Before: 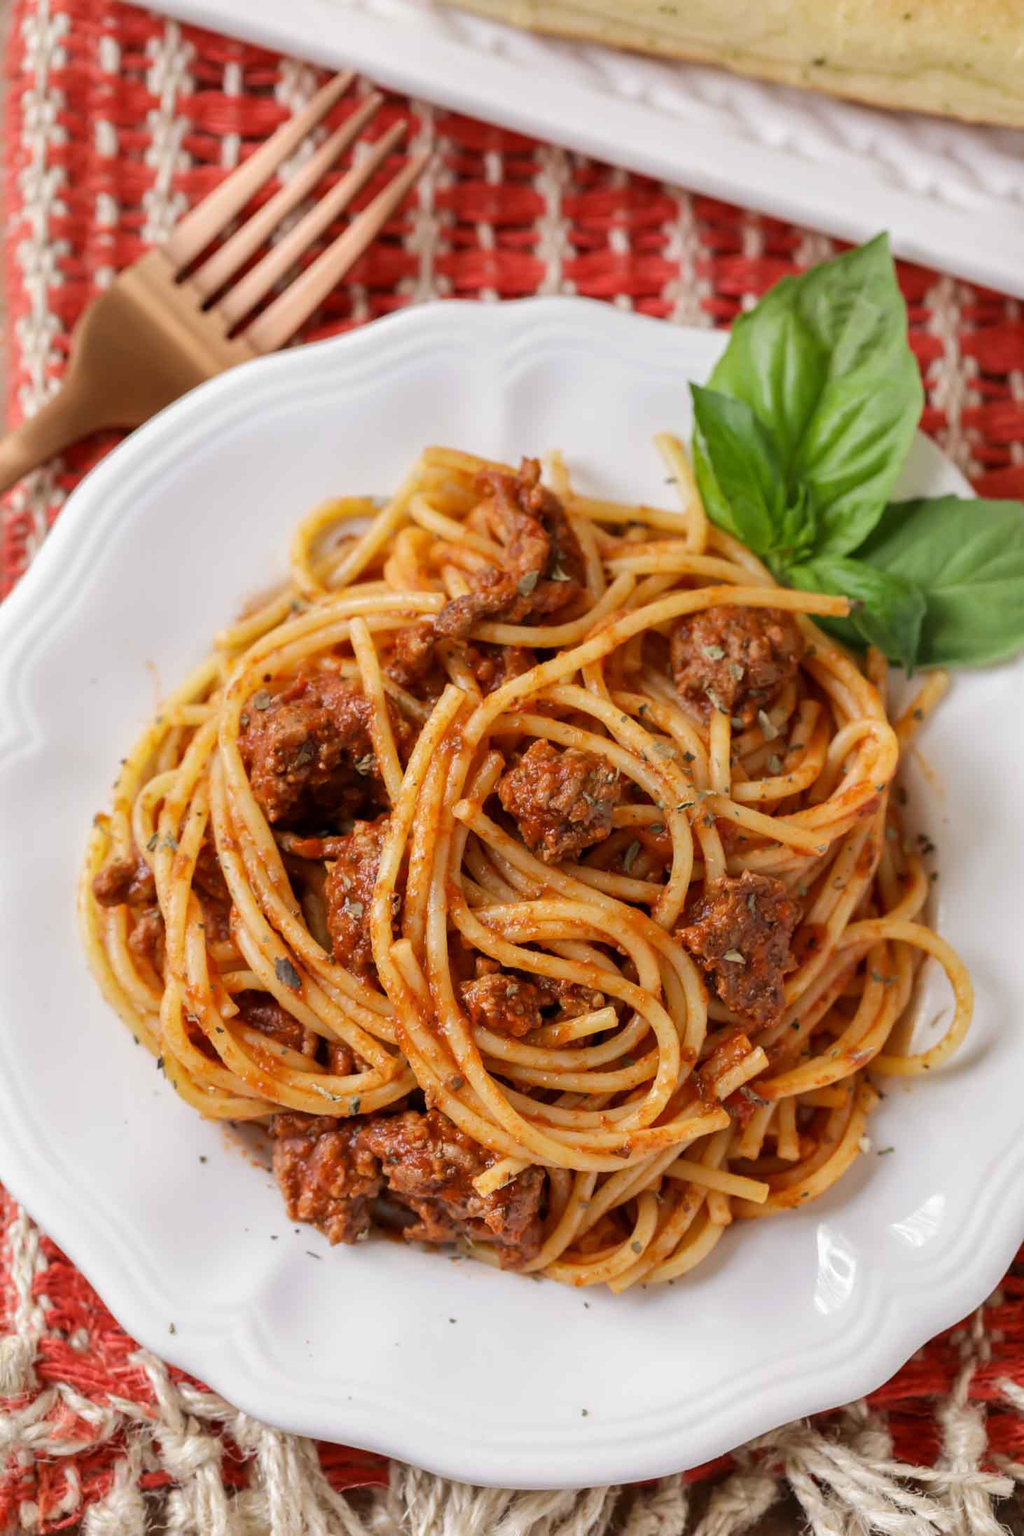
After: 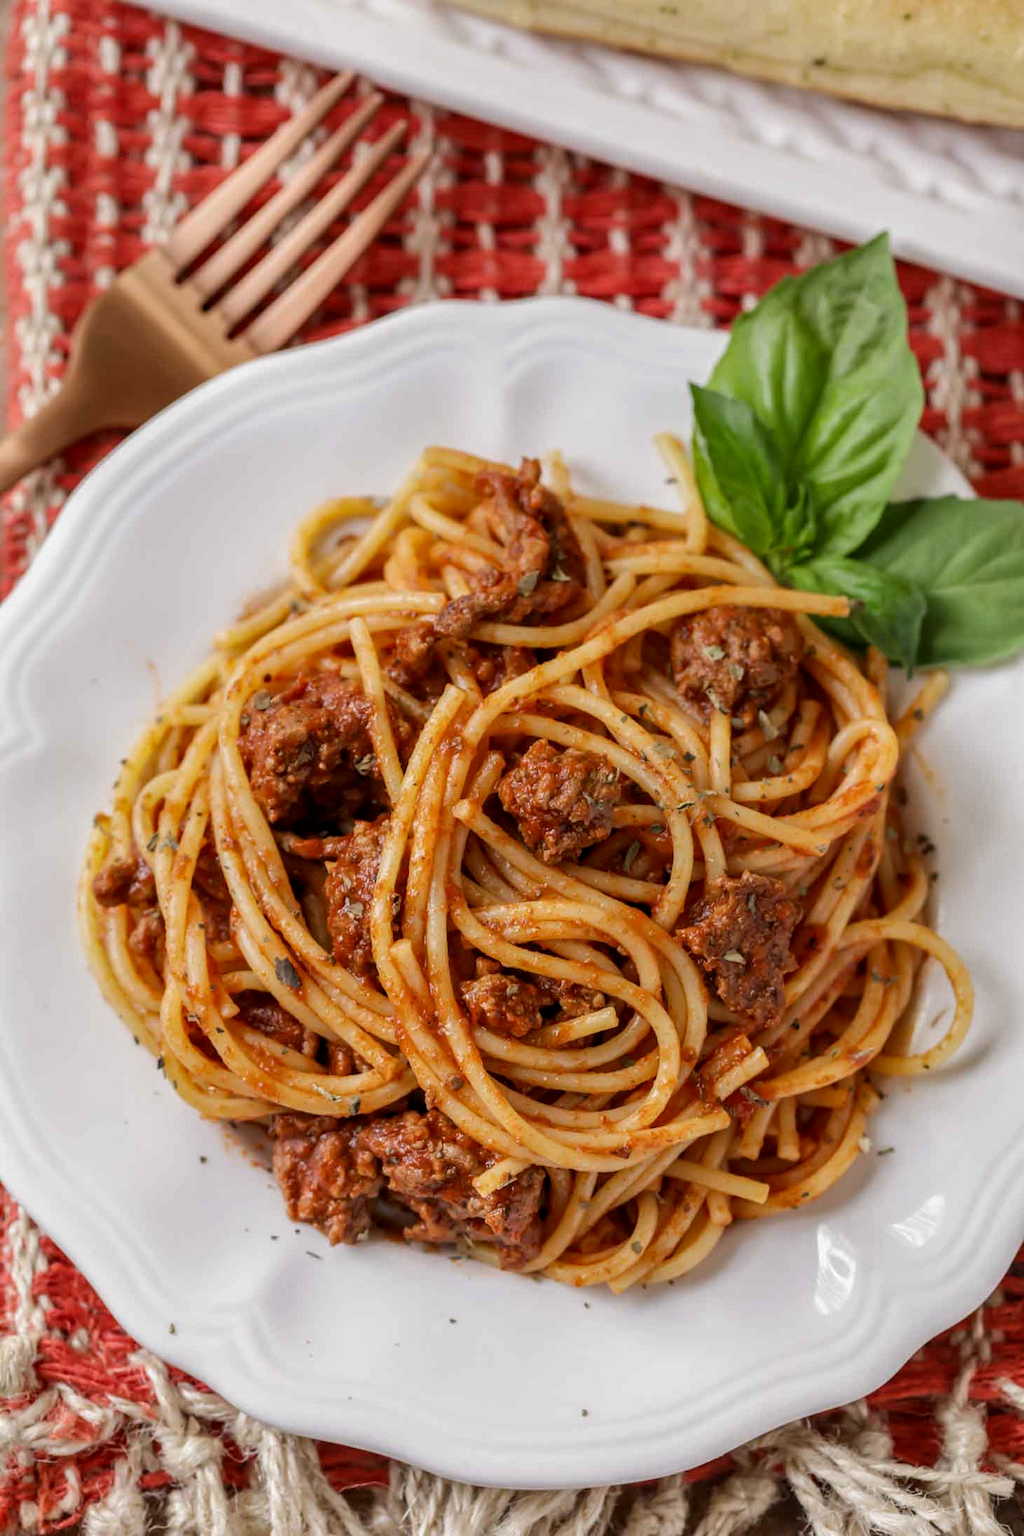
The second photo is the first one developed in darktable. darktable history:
local contrast: on, module defaults
exposure: exposure -0.181 EV, compensate exposure bias true, compensate highlight preservation false
